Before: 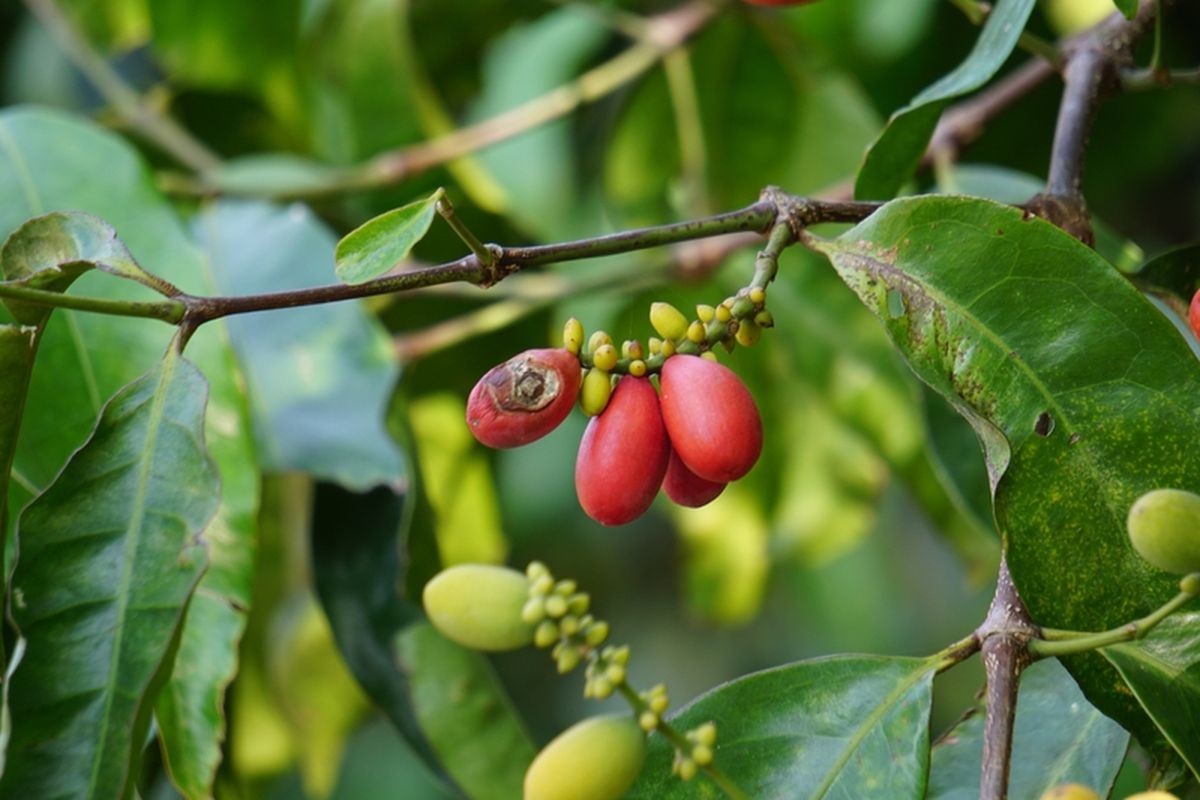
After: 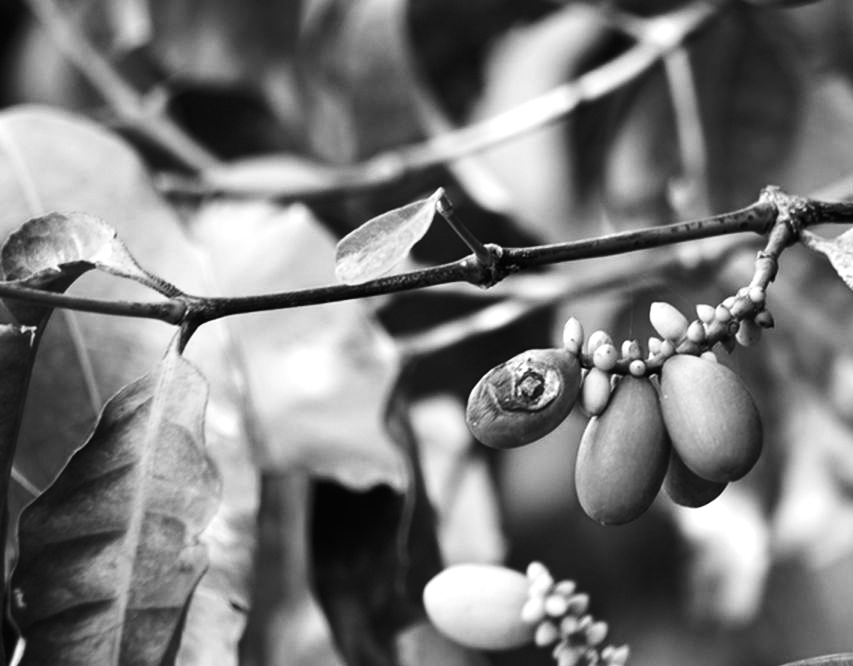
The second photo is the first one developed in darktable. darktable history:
tone equalizer: -8 EV -0.75 EV, -7 EV -0.7 EV, -6 EV -0.6 EV, -5 EV -0.4 EV, -3 EV 0.4 EV, -2 EV 0.6 EV, -1 EV 0.7 EV, +0 EV 0.75 EV, edges refinement/feathering 500, mask exposure compensation -1.57 EV, preserve details no
crop: right 28.885%, bottom 16.626%
color balance: contrast 10%
contrast brightness saturation: contrast 0.16, saturation 0.32
monochrome: on, module defaults
